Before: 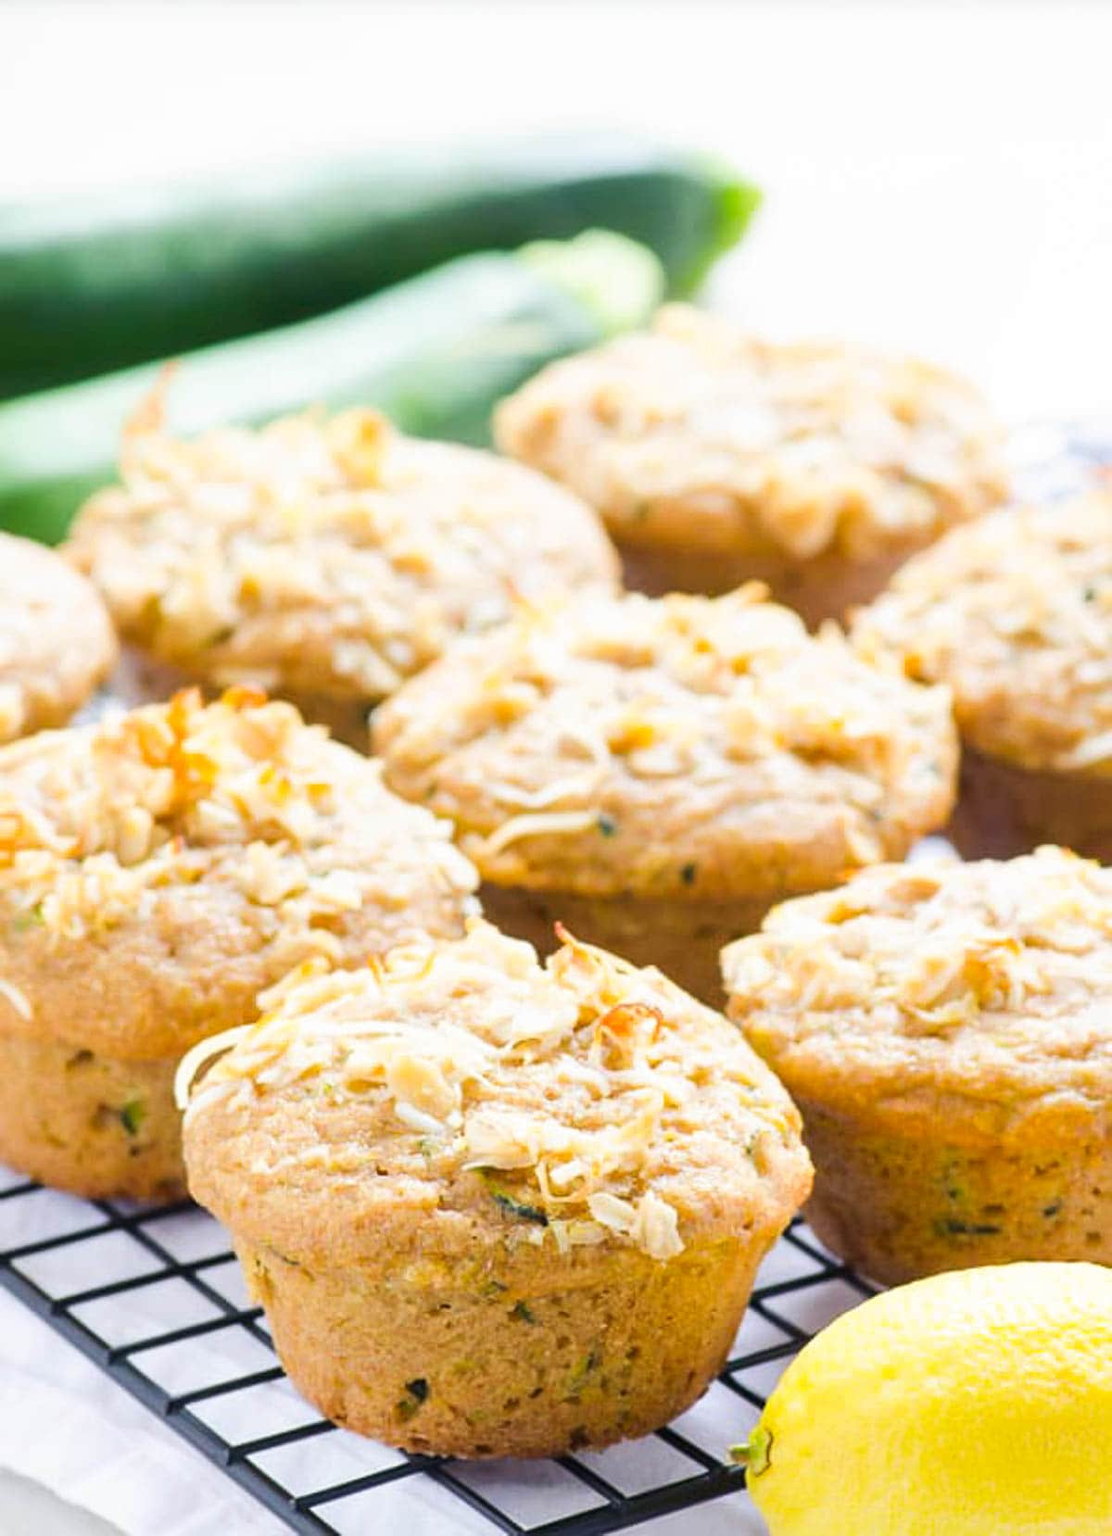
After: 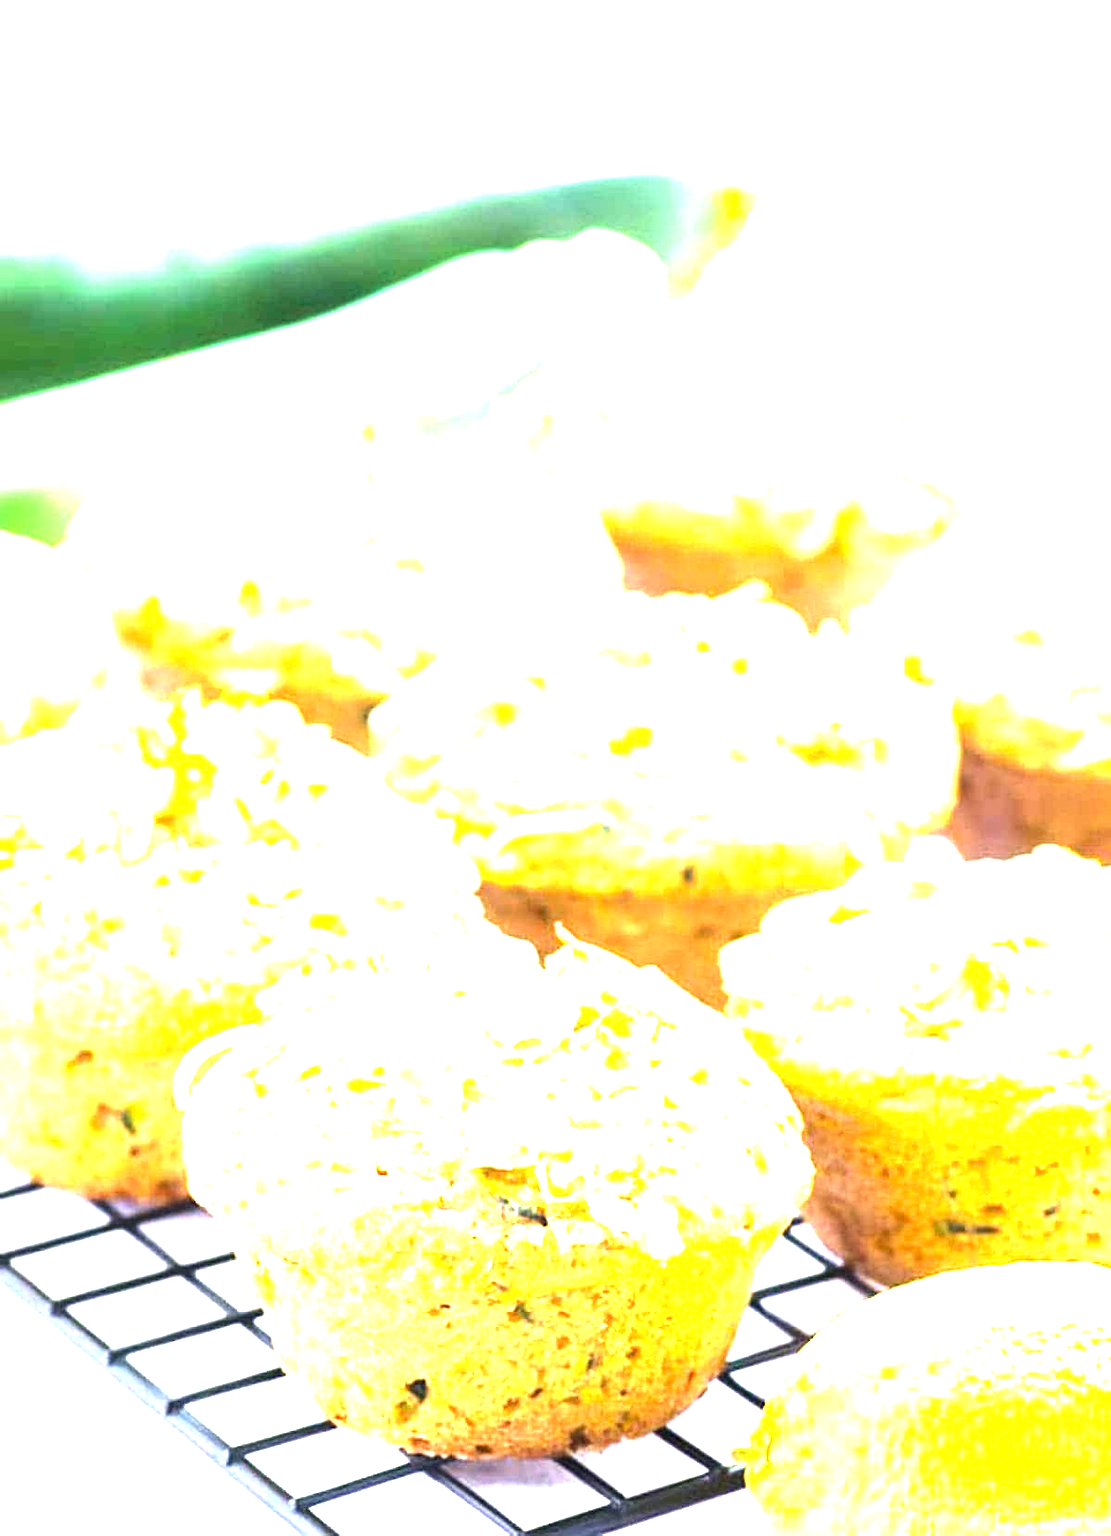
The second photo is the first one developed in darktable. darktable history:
exposure: exposure 2.207 EV, compensate highlight preservation false
tone equalizer: -8 EV -0.417 EV, -7 EV -0.389 EV, -6 EV -0.333 EV, -5 EV -0.222 EV, -3 EV 0.222 EV, -2 EV 0.333 EV, -1 EV 0.389 EV, +0 EV 0.417 EV, edges refinement/feathering 500, mask exposure compensation -1.57 EV, preserve details no
